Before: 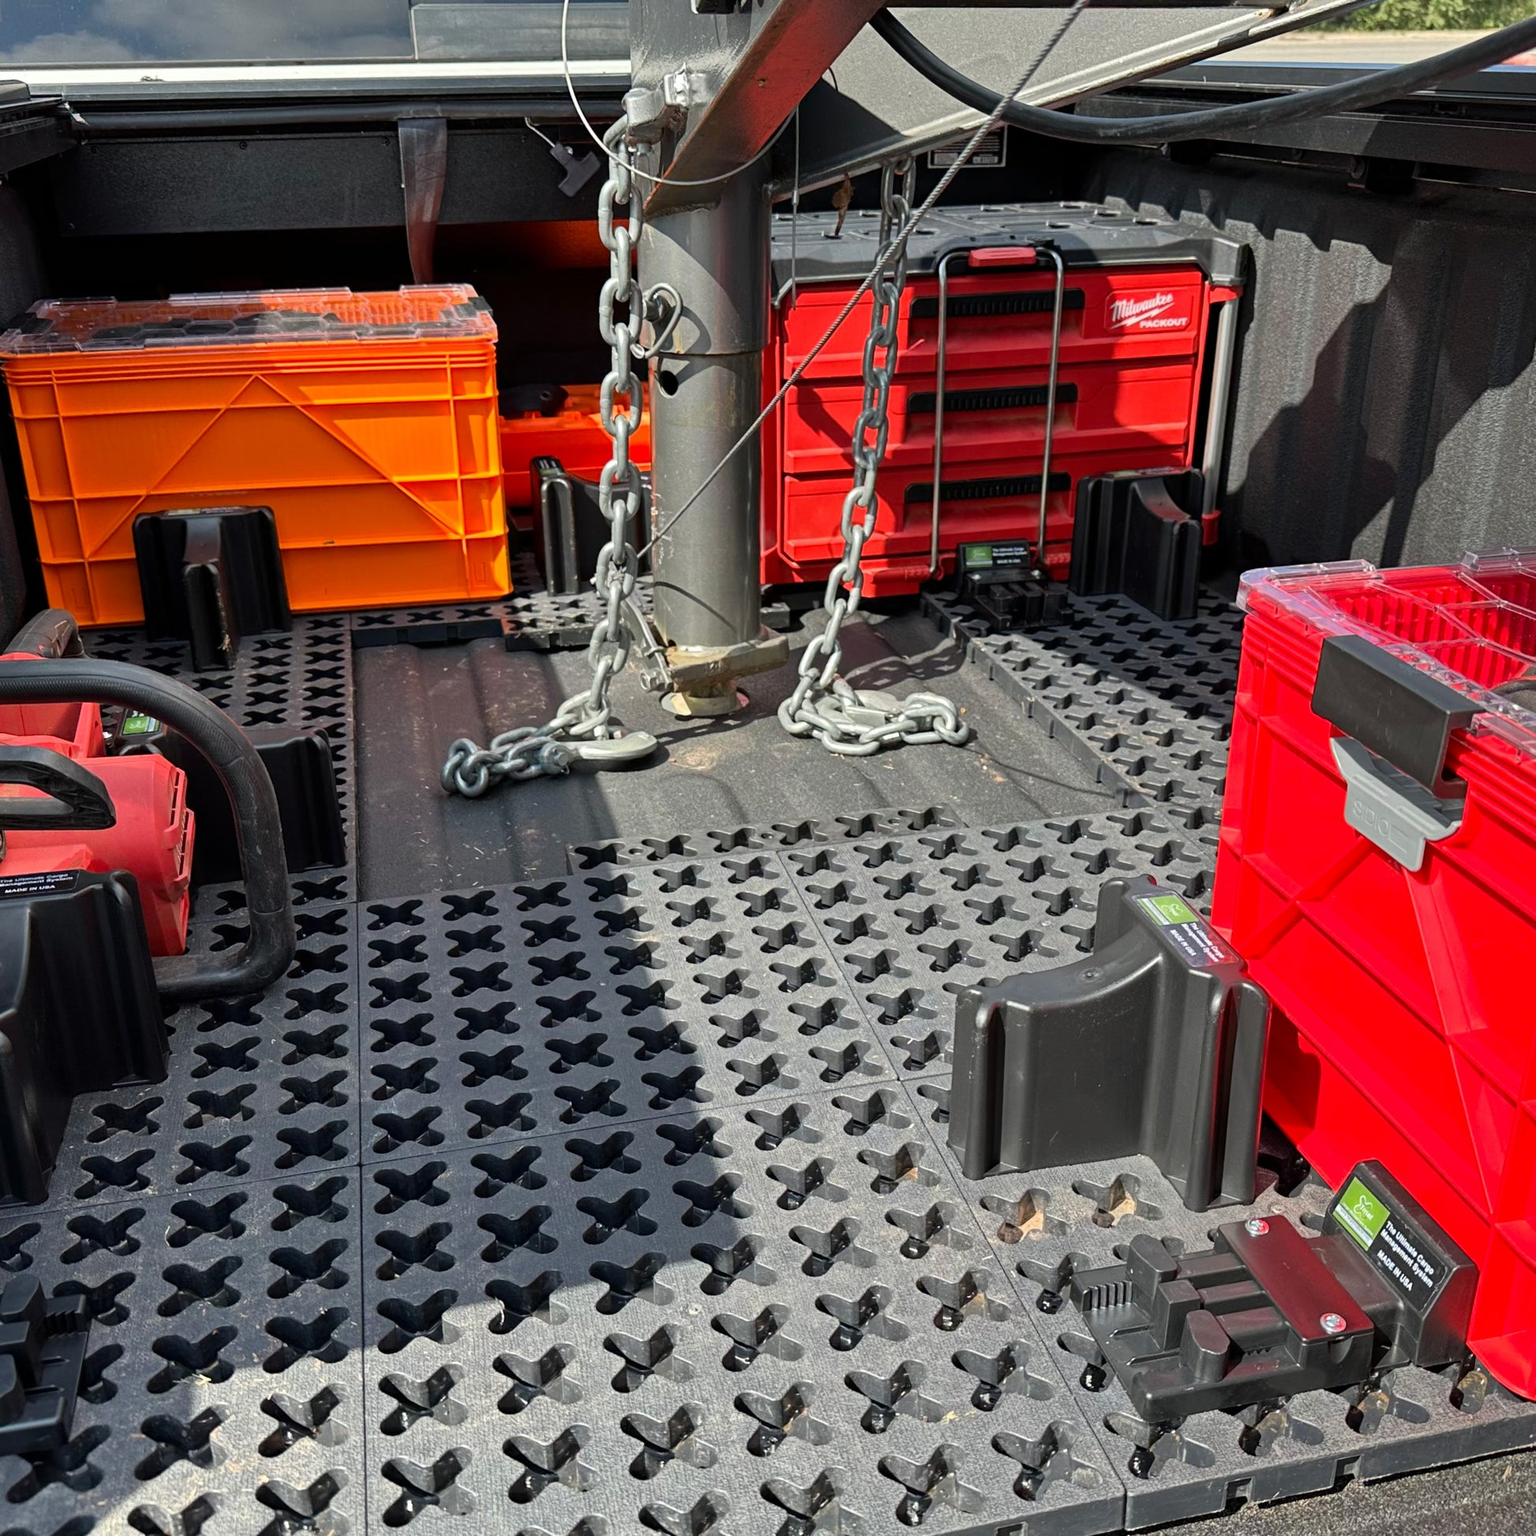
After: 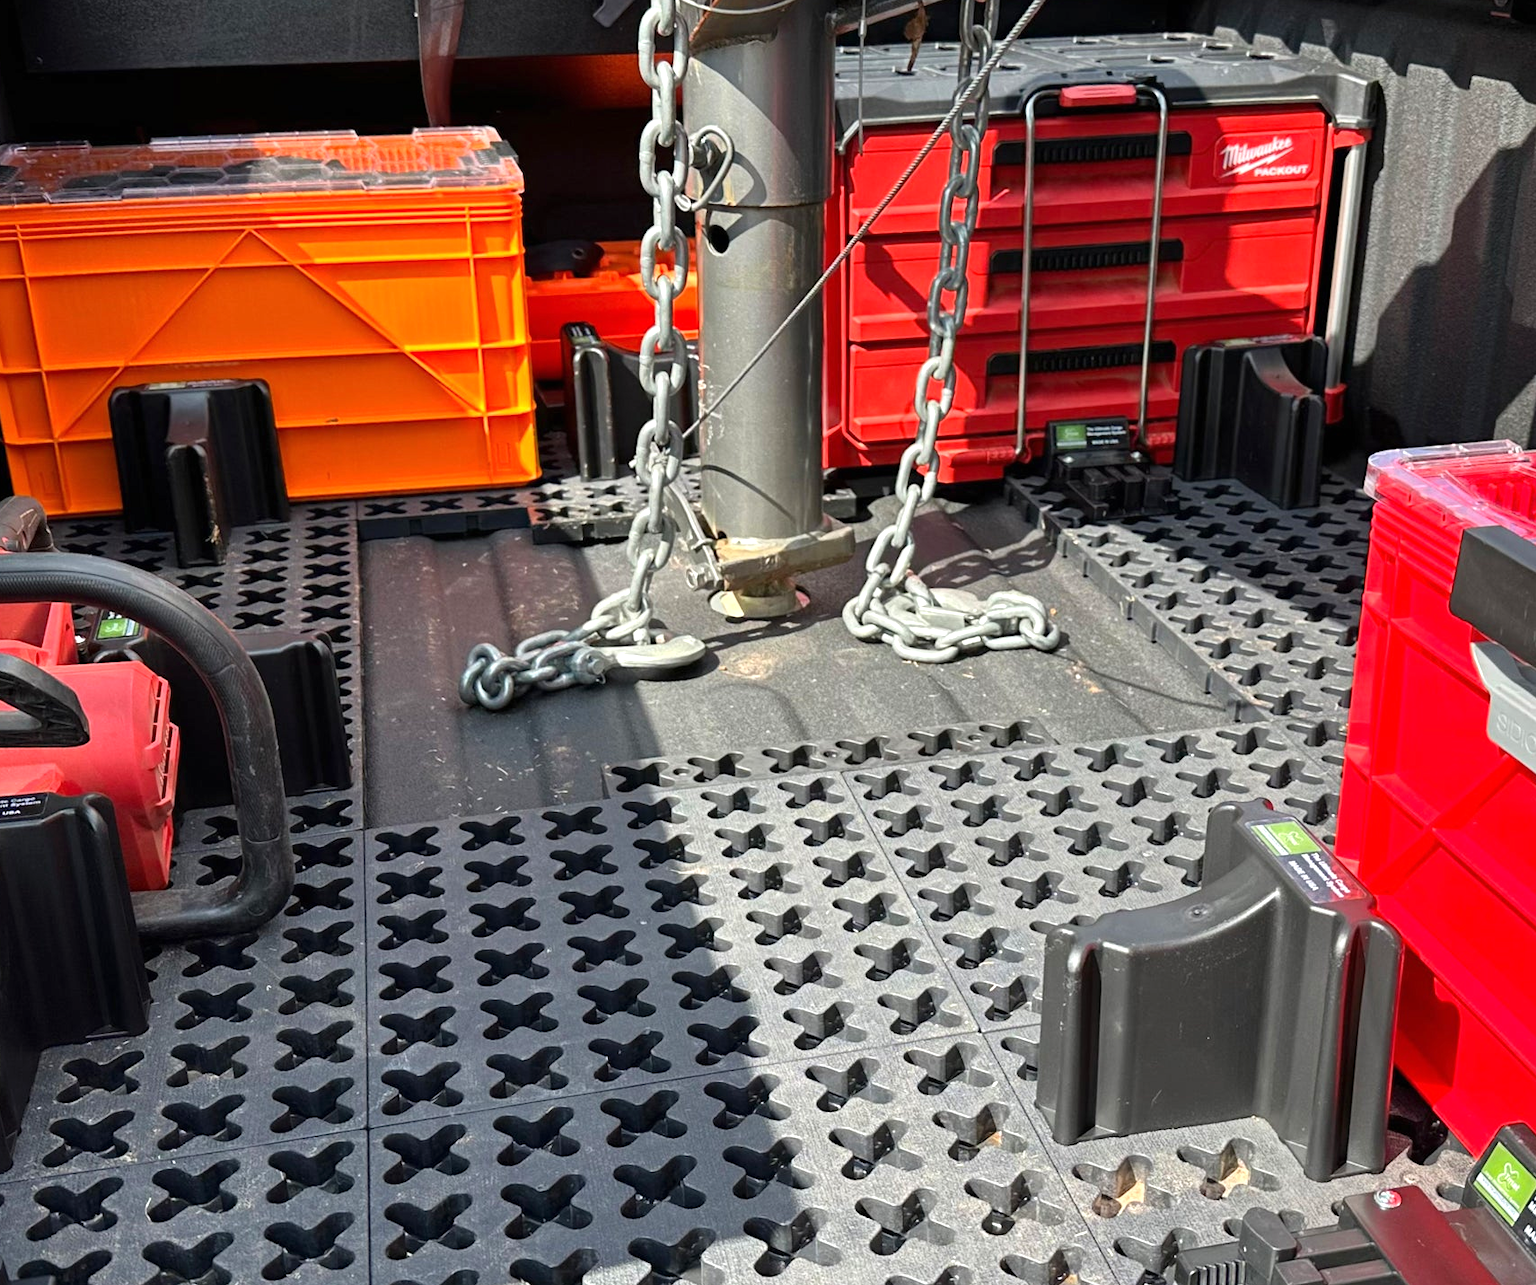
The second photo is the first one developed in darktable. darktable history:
crop and rotate: left 2.425%, top 11.305%, right 9.6%, bottom 15.08%
exposure: black level correction 0, exposure 0.5 EV, compensate exposure bias true, compensate highlight preservation false
